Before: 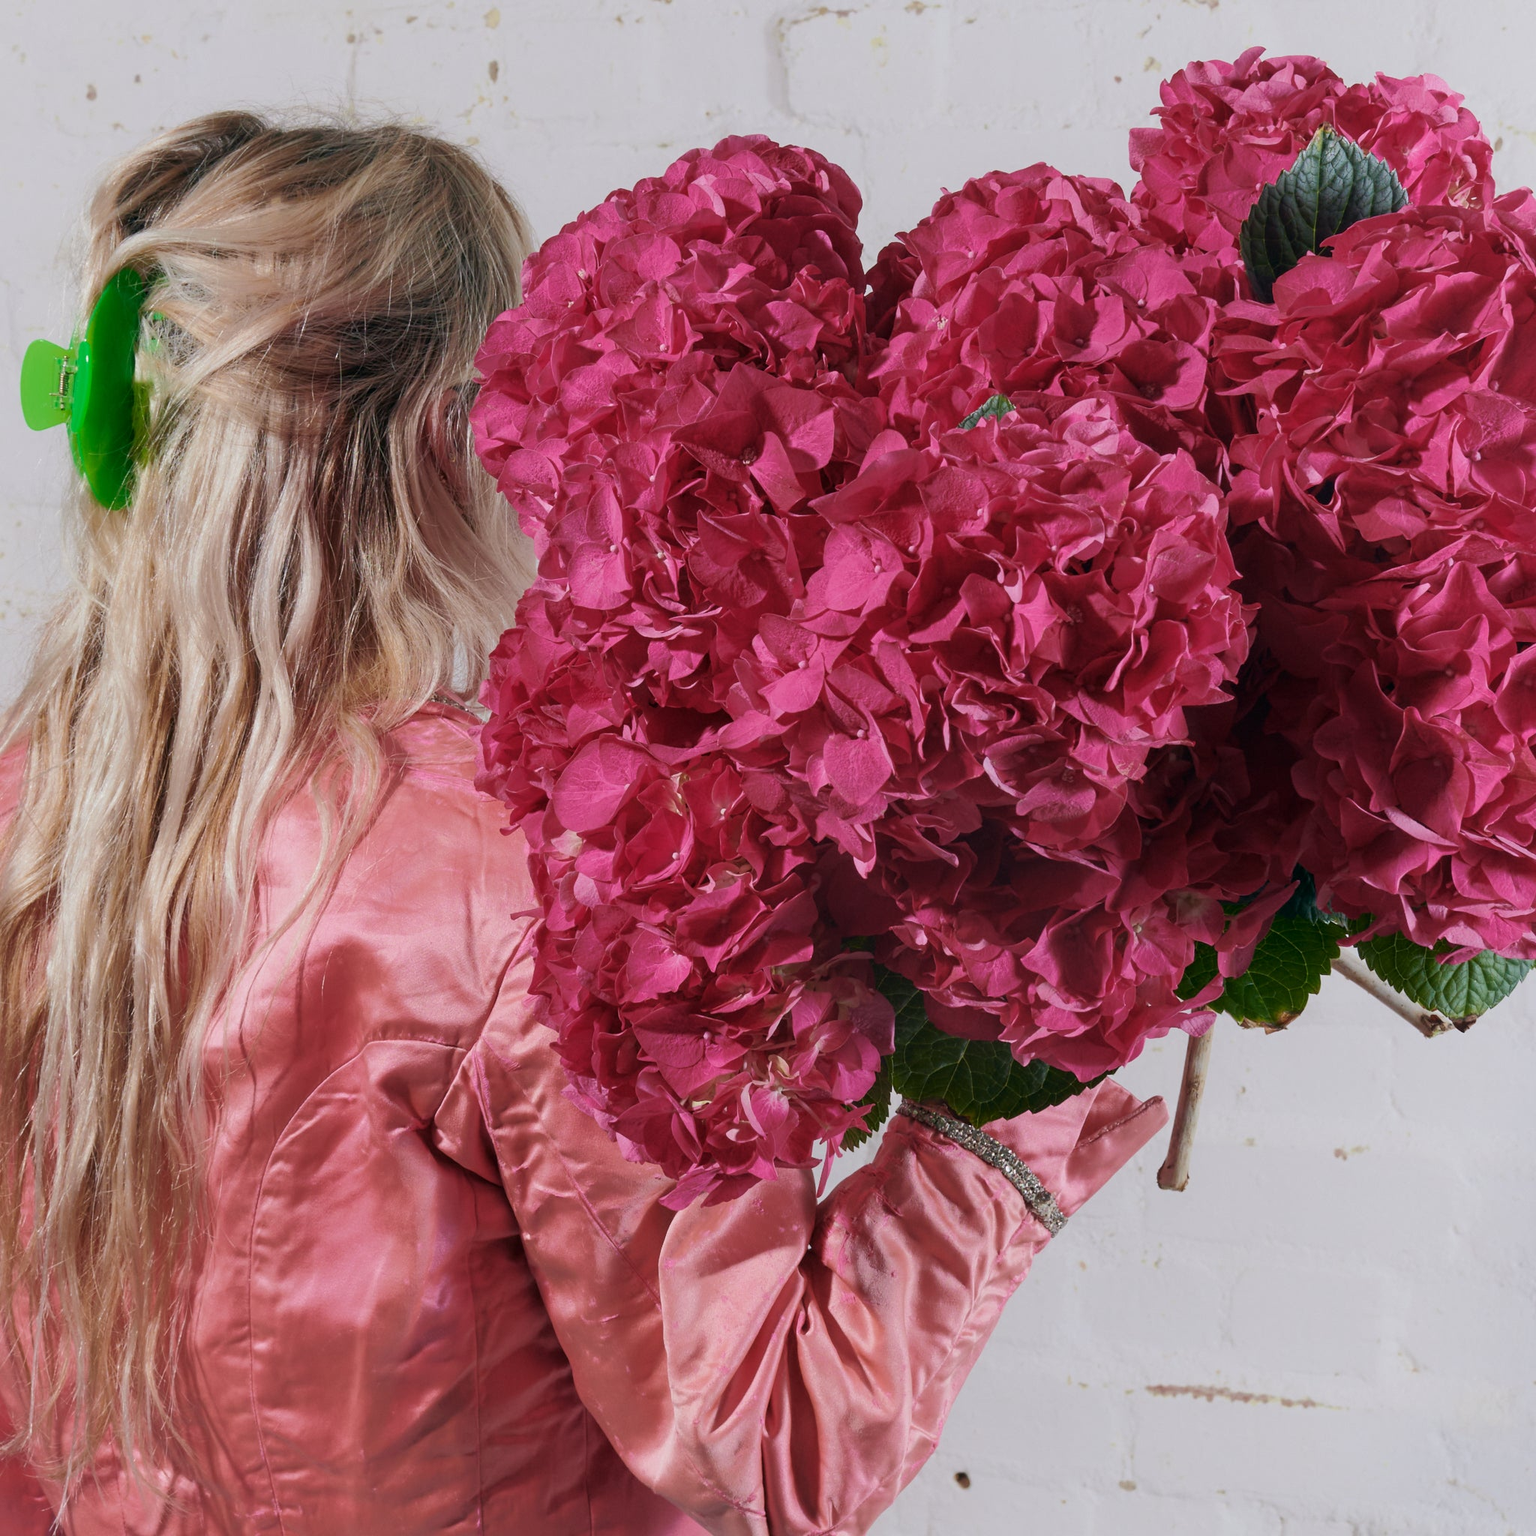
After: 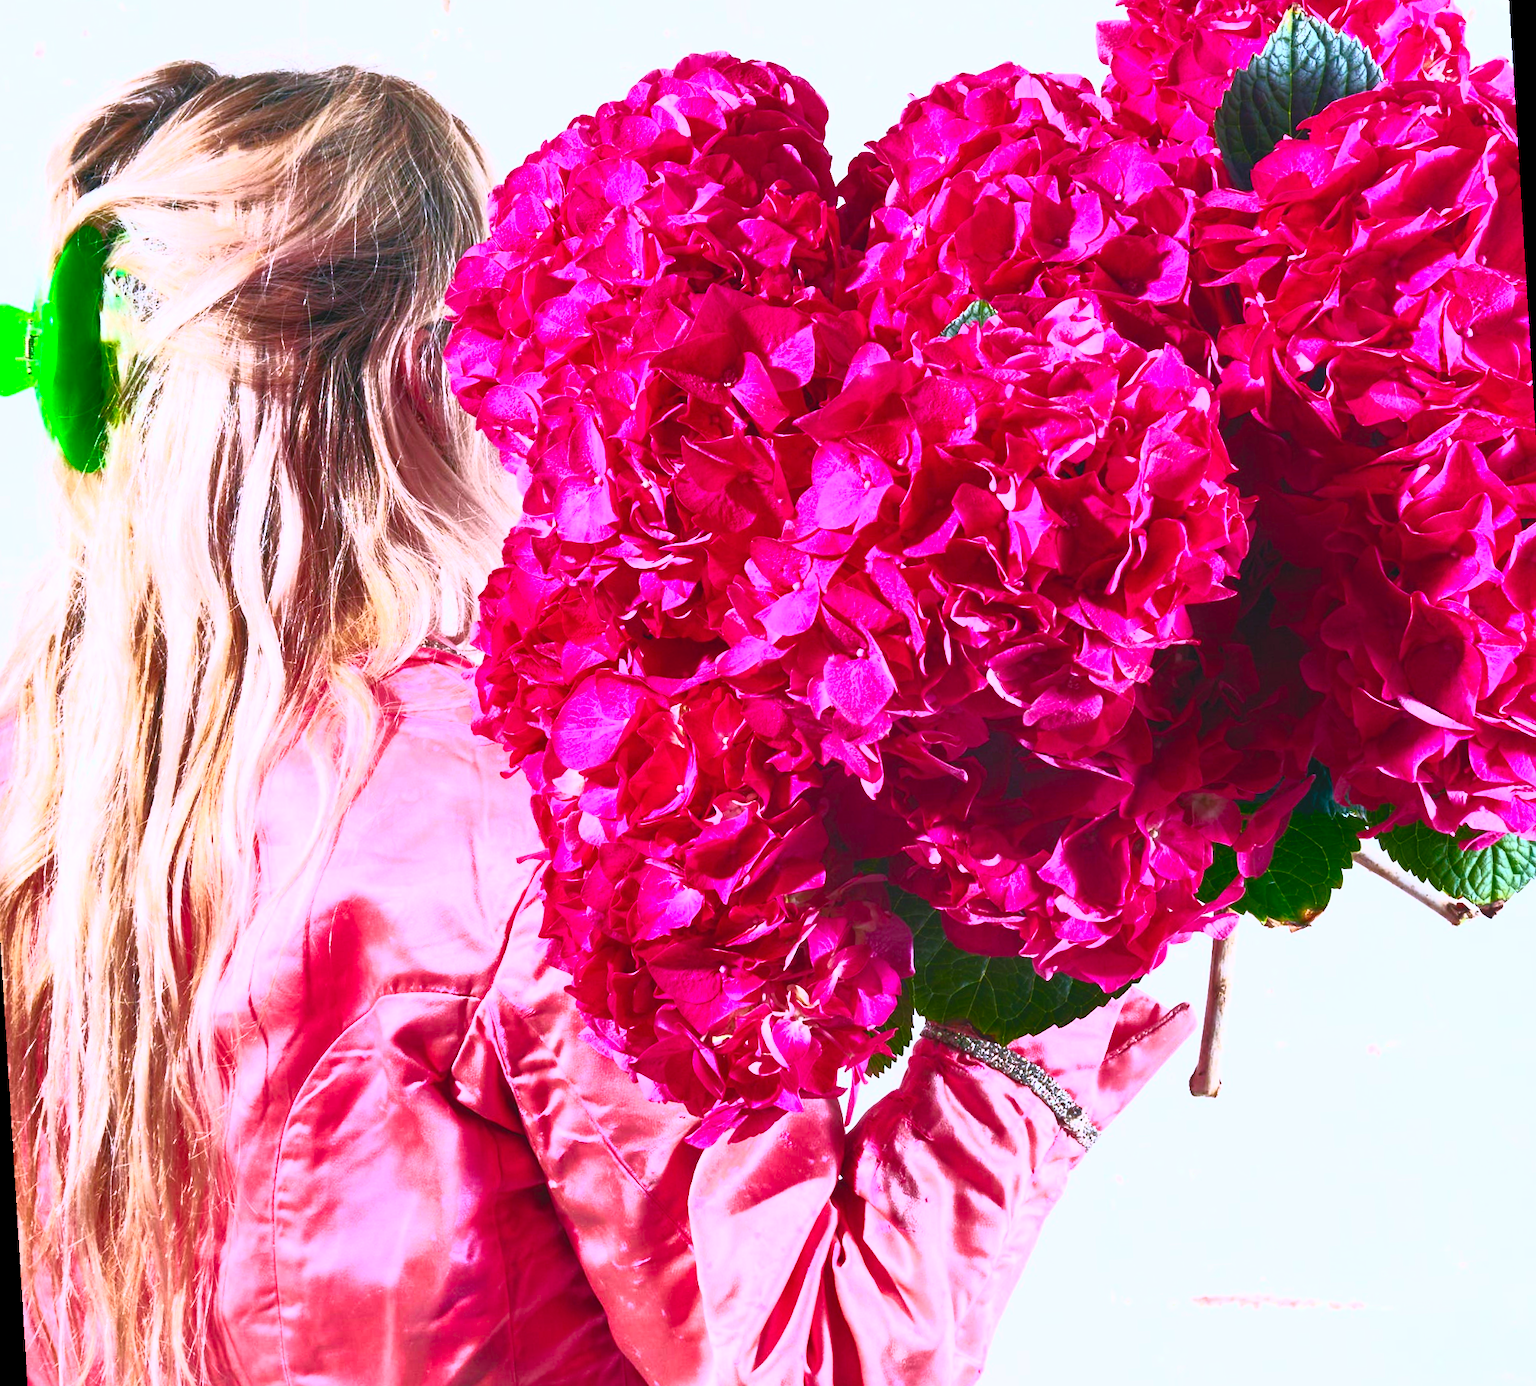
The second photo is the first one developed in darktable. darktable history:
white balance: red 0.967, blue 1.119, emerald 0.756
contrast brightness saturation: contrast 1, brightness 1, saturation 1
rotate and perspective: rotation -3.52°, crop left 0.036, crop right 0.964, crop top 0.081, crop bottom 0.919
